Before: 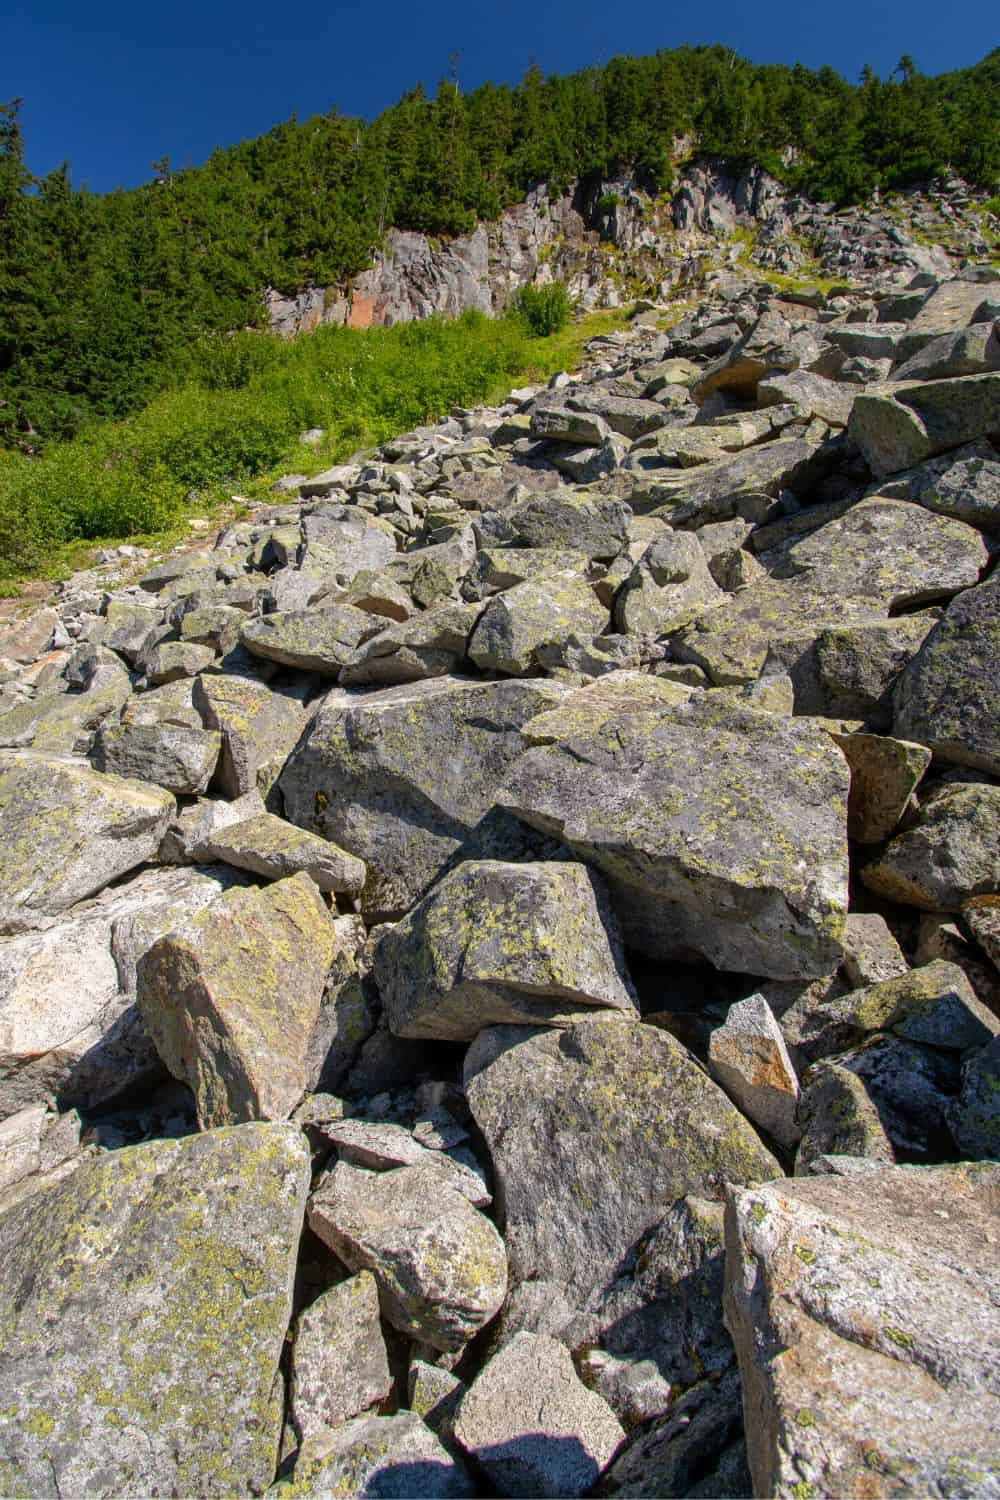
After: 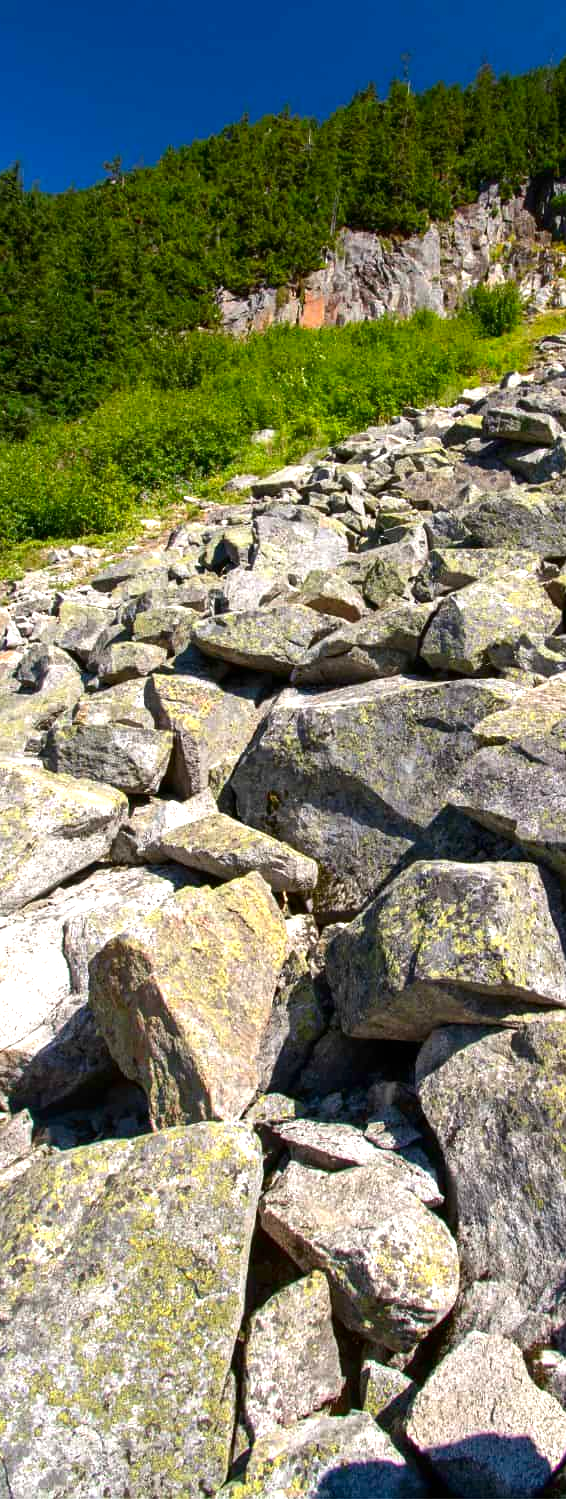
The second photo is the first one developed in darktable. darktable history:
exposure: black level correction 0, exposure 0.696 EV, compensate exposure bias true, compensate highlight preservation false
contrast brightness saturation: contrast 0.068, brightness -0.125, saturation 0.063
crop: left 4.832%, right 38.511%
